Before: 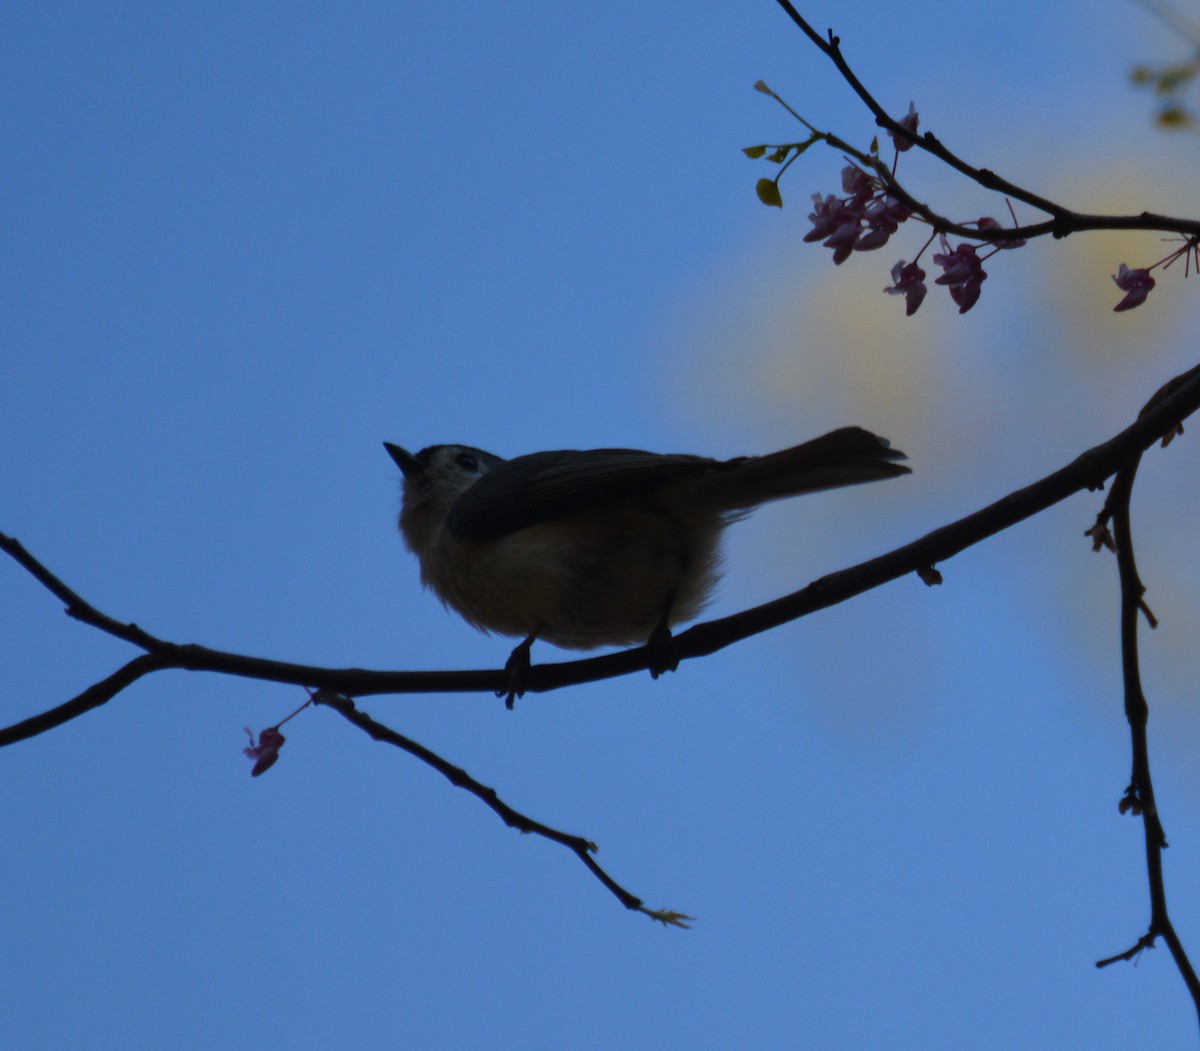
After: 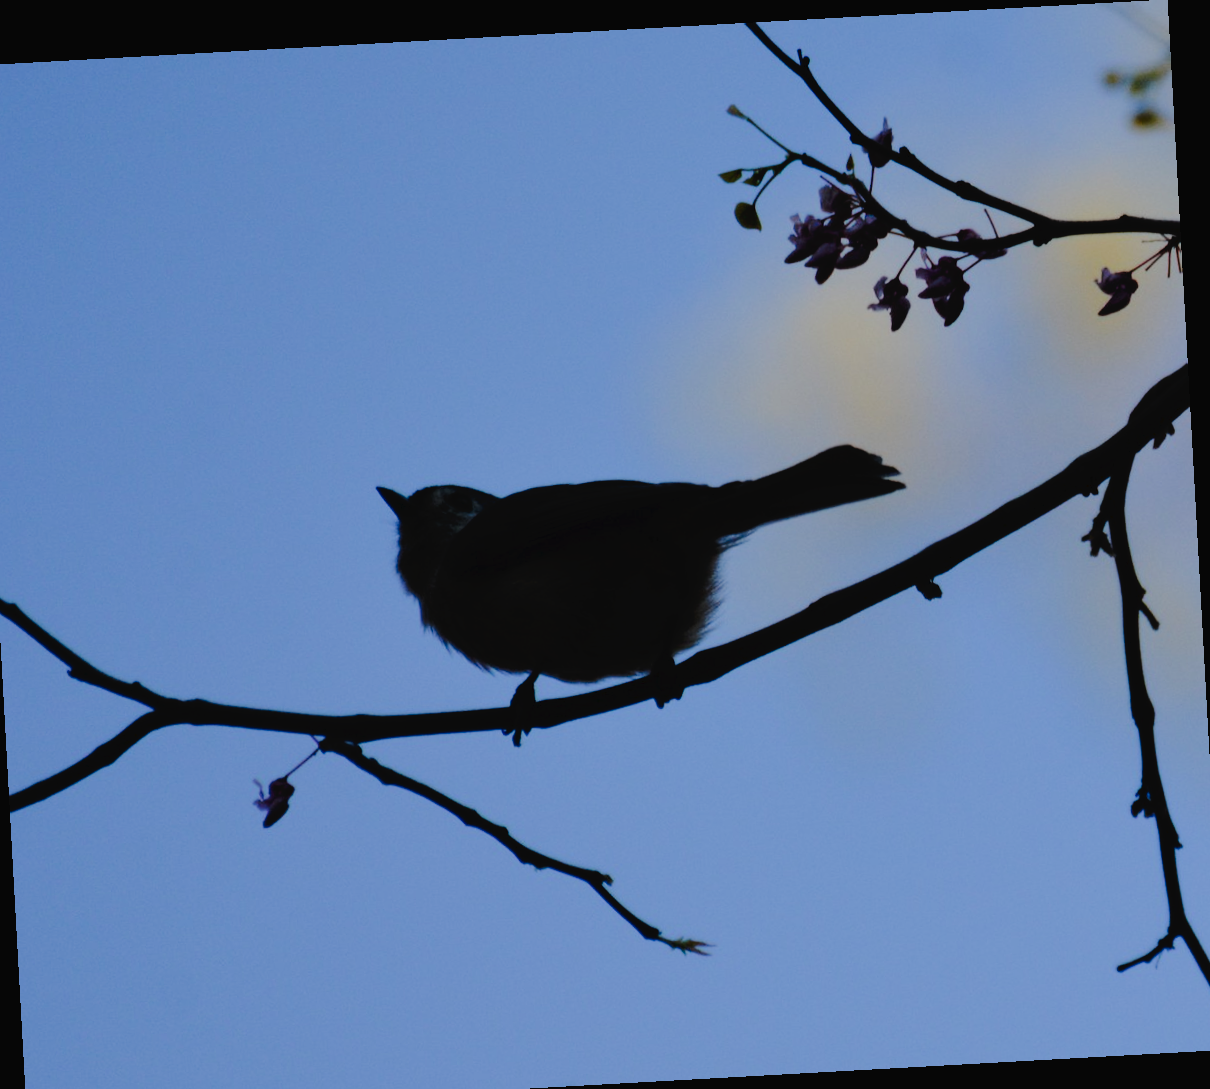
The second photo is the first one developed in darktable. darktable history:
tone curve: curves: ch0 [(0, 0) (0.003, 0.03) (0.011, 0.032) (0.025, 0.035) (0.044, 0.038) (0.069, 0.041) (0.1, 0.058) (0.136, 0.091) (0.177, 0.133) (0.224, 0.181) (0.277, 0.268) (0.335, 0.363) (0.399, 0.461) (0.468, 0.554) (0.543, 0.633) (0.623, 0.709) (0.709, 0.784) (0.801, 0.869) (0.898, 0.938) (1, 1)], preserve colors none
filmic rgb: black relative exposure -7.32 EV, white relative exposure 5.09 EV, hardness 3.2
crop and rotate: left 2.536%, right 1.107%, bottom 2.246%
rotate and perspective: rotation -3.18°, automatic cropping off
